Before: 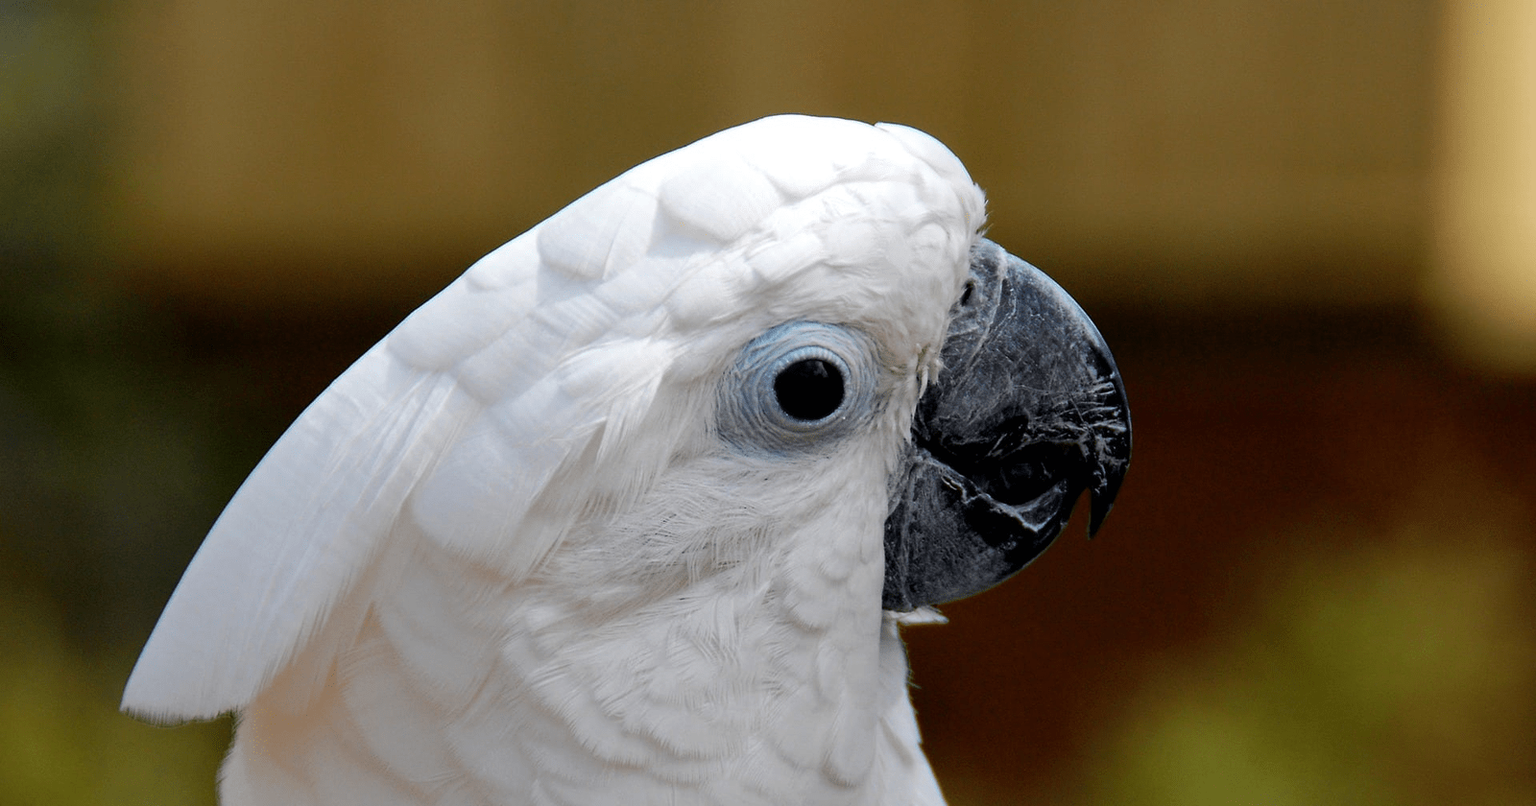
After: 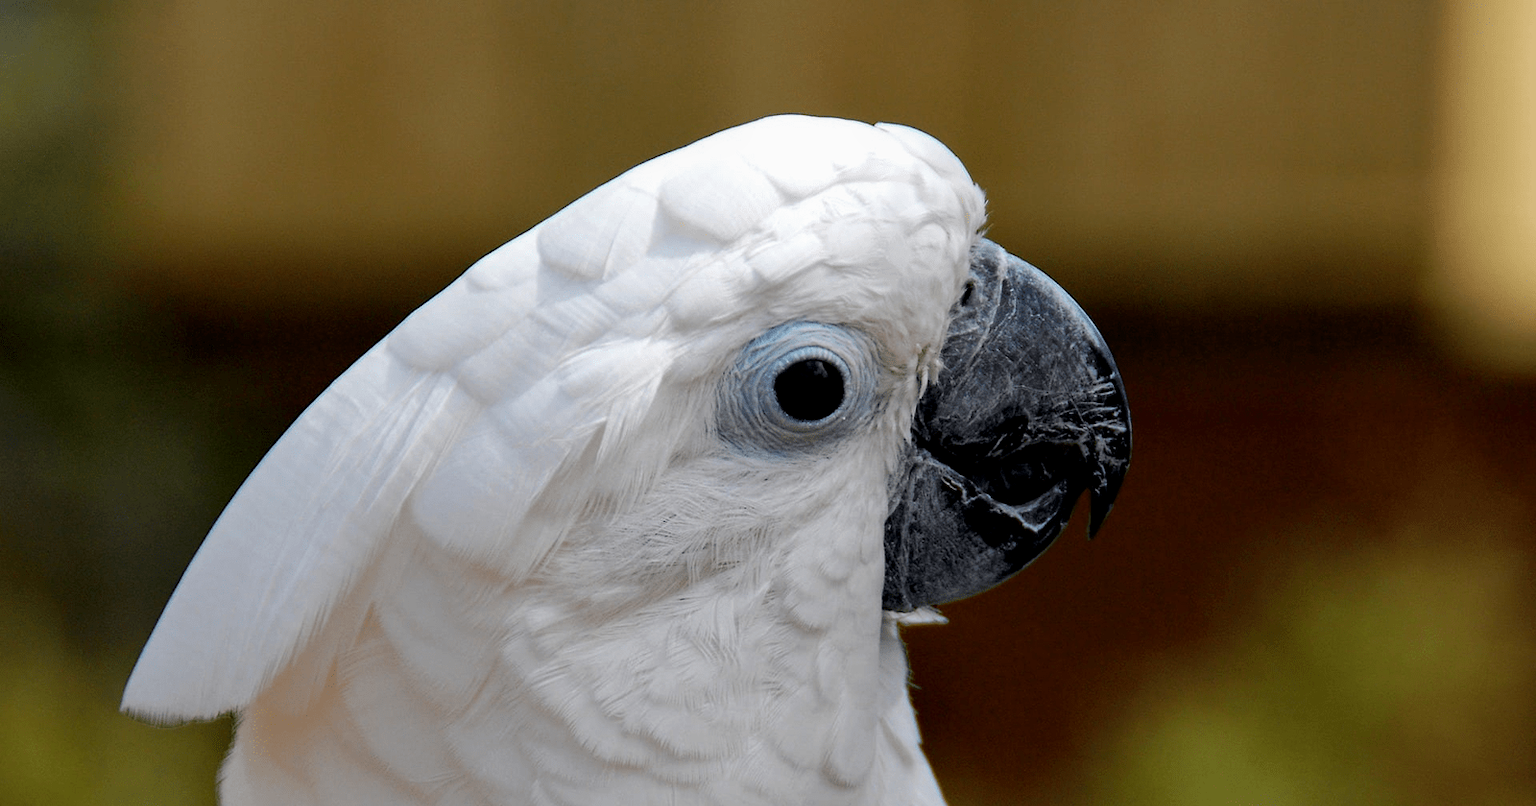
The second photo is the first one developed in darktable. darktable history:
local contrast: highlights 63%, shadows 106%, detail 107%, midtone range 0.523
